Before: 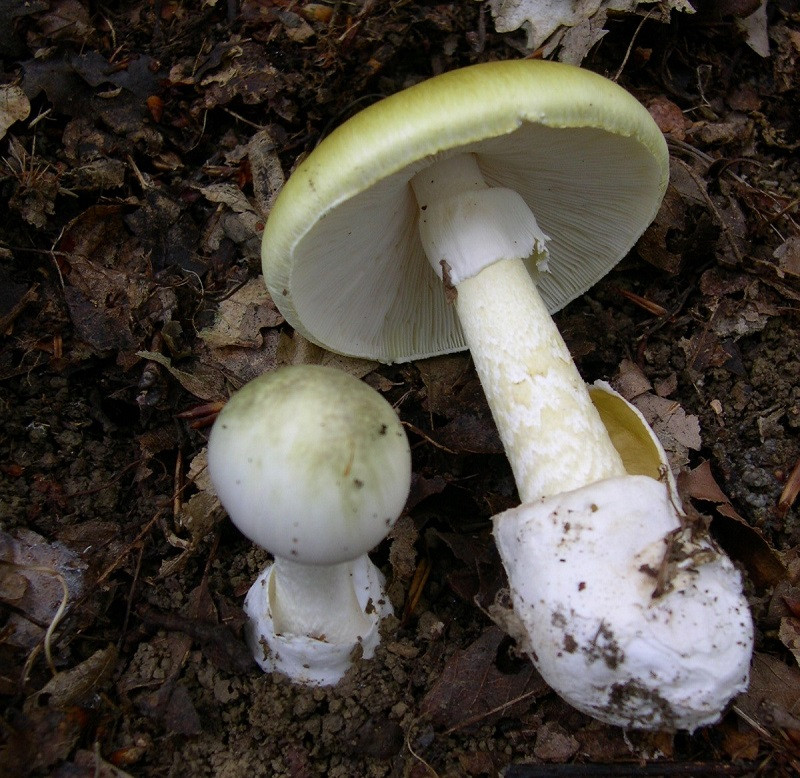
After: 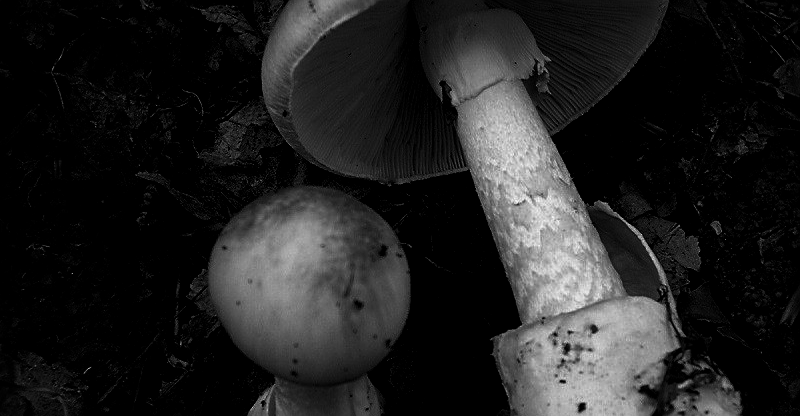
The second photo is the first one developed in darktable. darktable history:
sharpen: on, module defaults
local contrast: mode bilateral grid, contrast 20, coarseness 50, detail 150%, midtone range 0.2
crop and rotate: top 23.043%, bottom 23.437%
contrast brightness saturation: contrast 0.02, brightness -1, saturation -1
